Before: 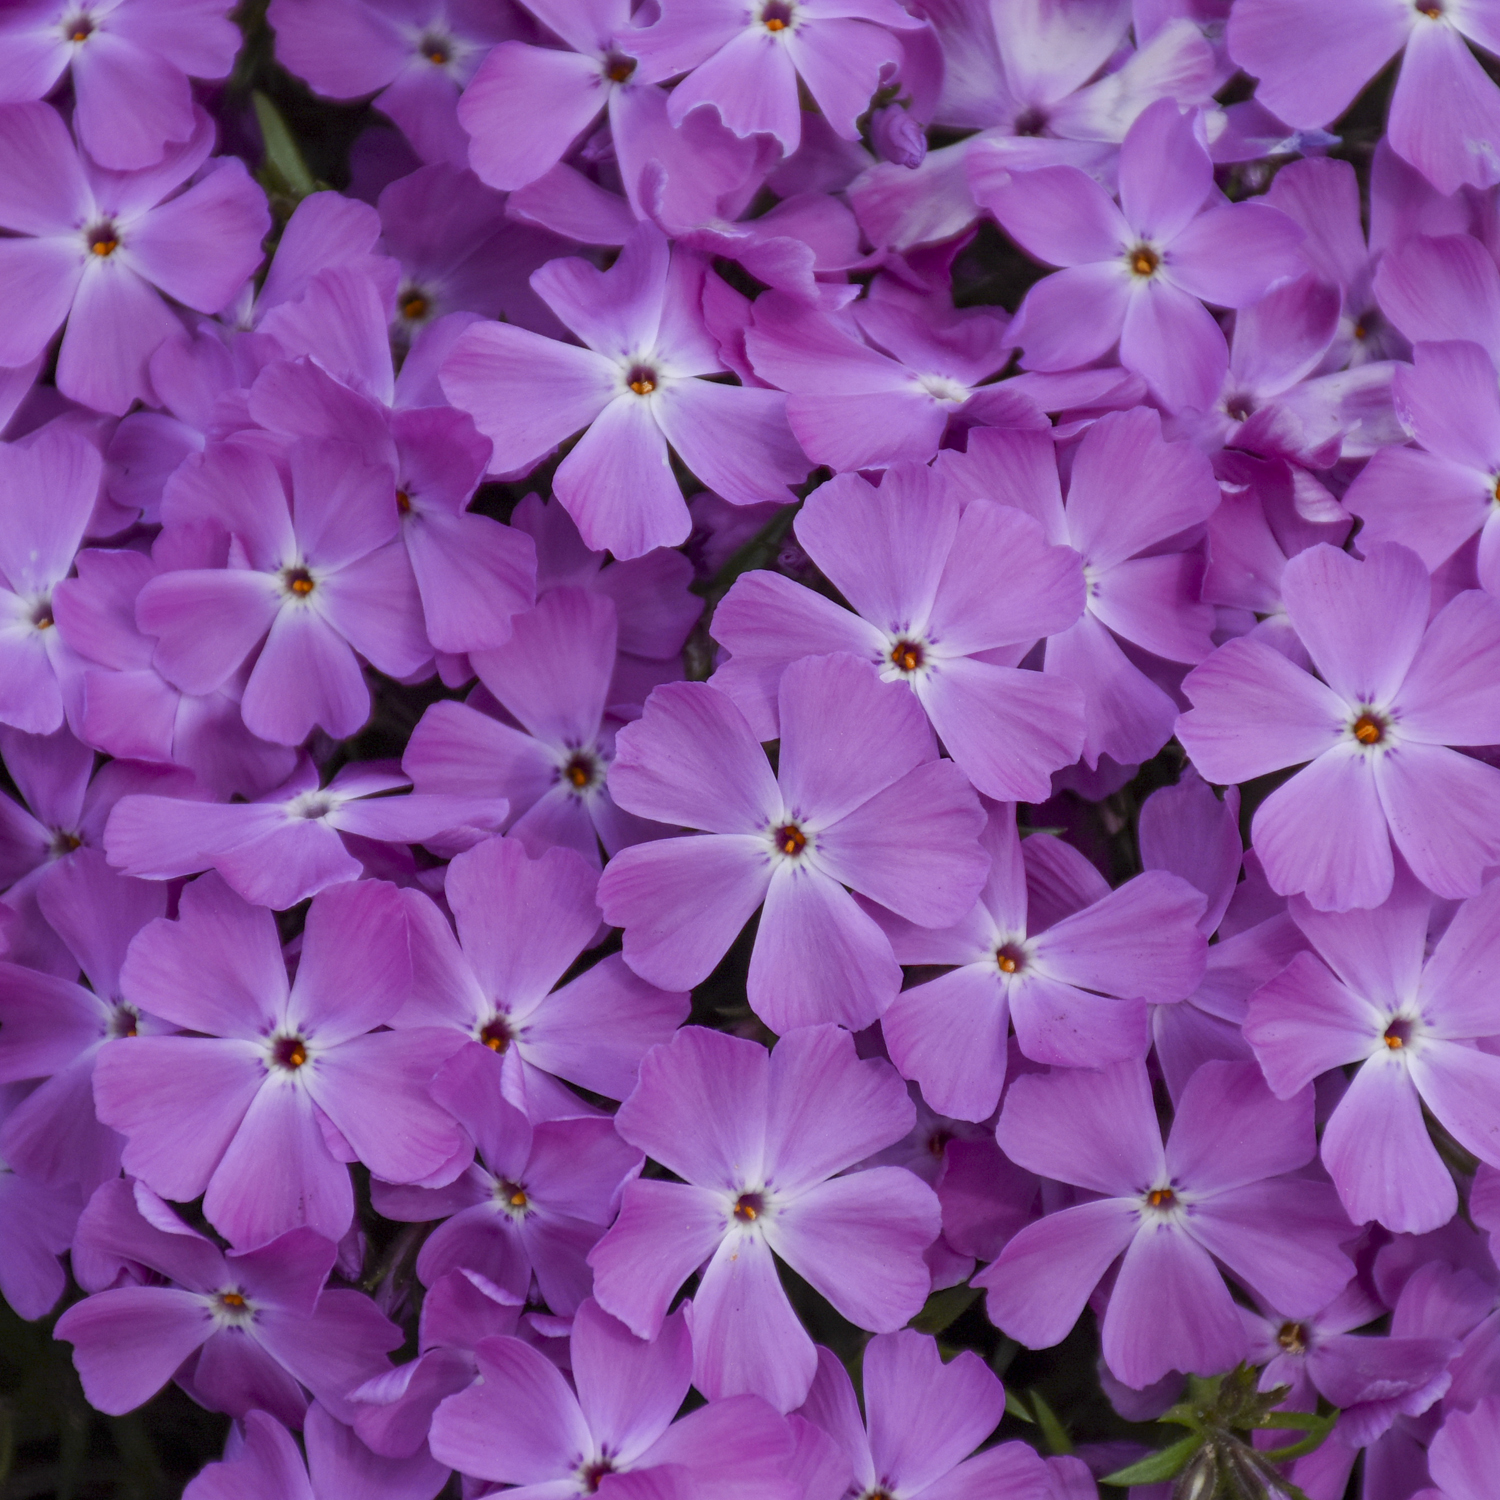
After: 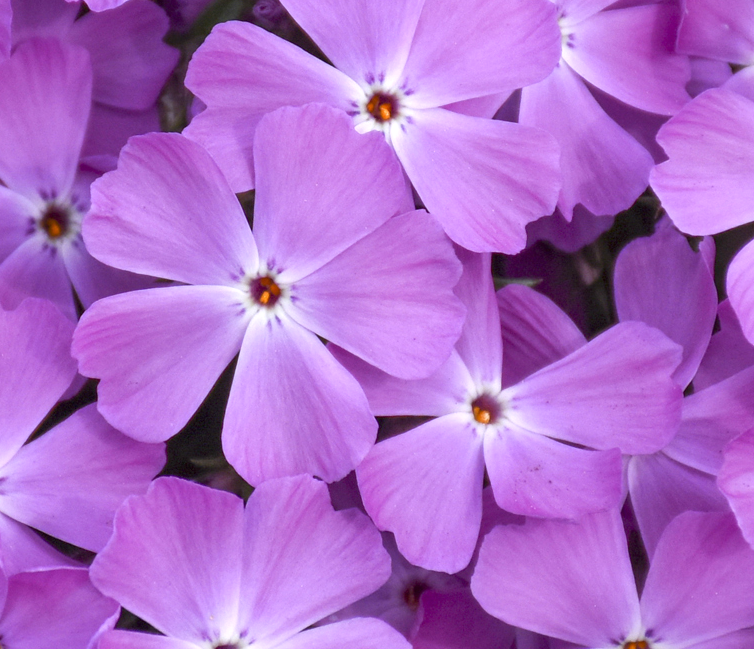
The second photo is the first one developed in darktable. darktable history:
exposure: black level correction 0, exposure 0.7 EV, compensate exposure bias true, compensate highlight preservation false
crop: left 35.03%, top 36.625%, right 14.663%, bottom 20.057%
